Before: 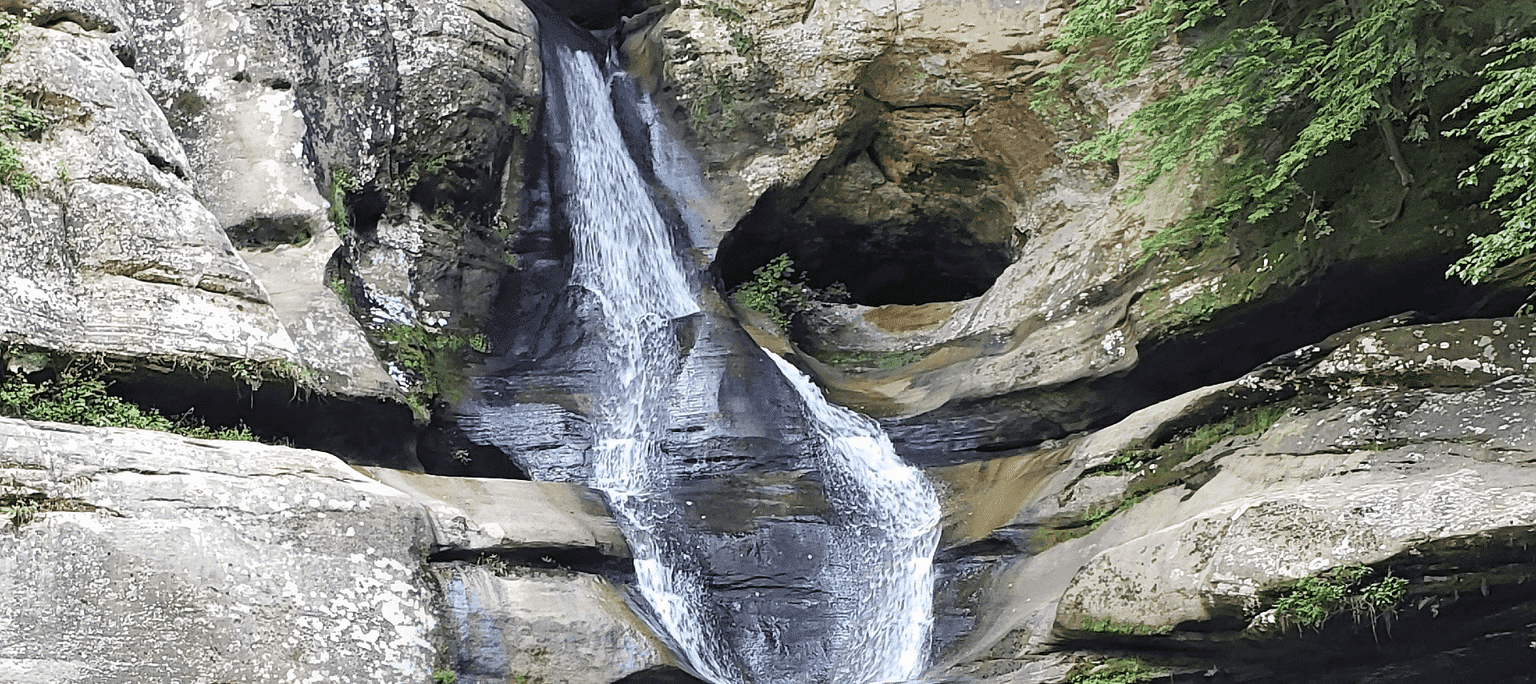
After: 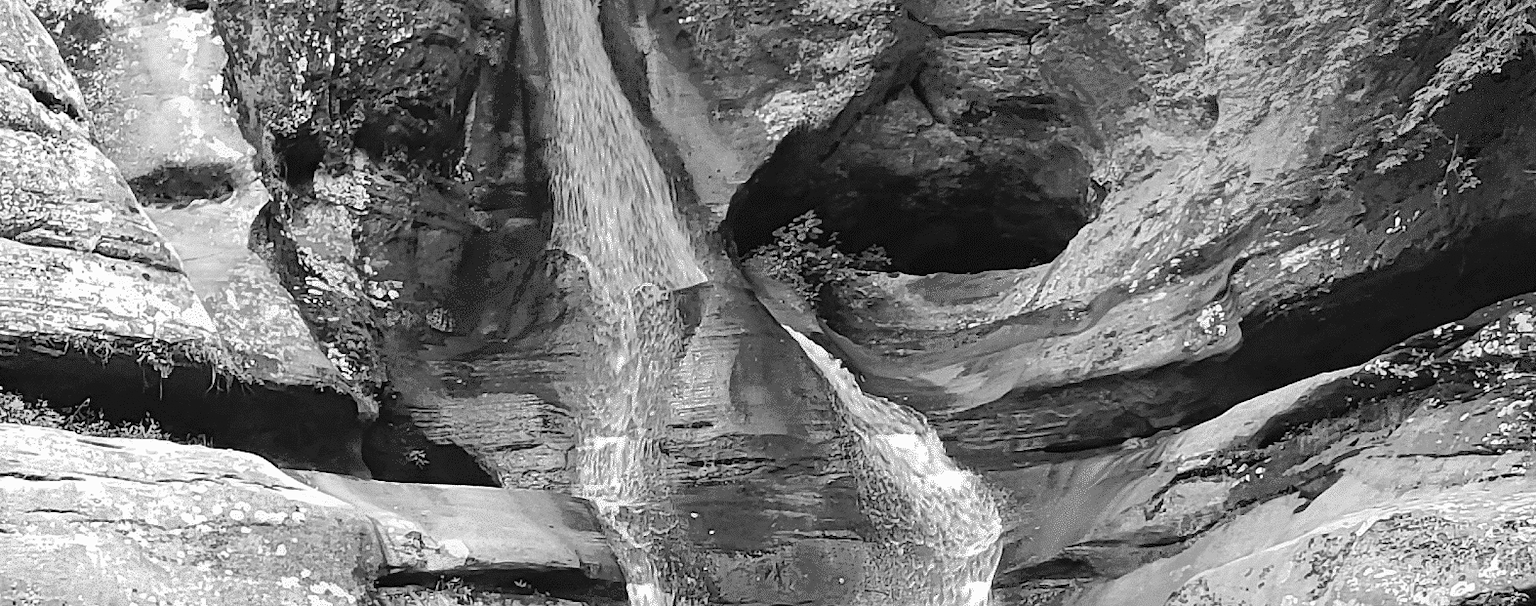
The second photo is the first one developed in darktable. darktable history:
crop: left 7.856%, top 11.836%, right 10.12%, bottom 15.387%
color zones: curves: ch0 [(0.002, 0.589) (0.107, 0.484) (0.146, 0.249) (0.217, 0.352) (0.309, 0.525) (0.39, 0.404) (0.455, 0.169) (0.597, 0.055) (0.724, 0.212) (0.775, 0.691) (0.869, 0.571) (1, 0.587)]; ch1 [(0, 0) (0.143, 0) (0.286, 0) (0.429, 0) (0.571, 0) (0.714, 0) (0.857, 0)]
